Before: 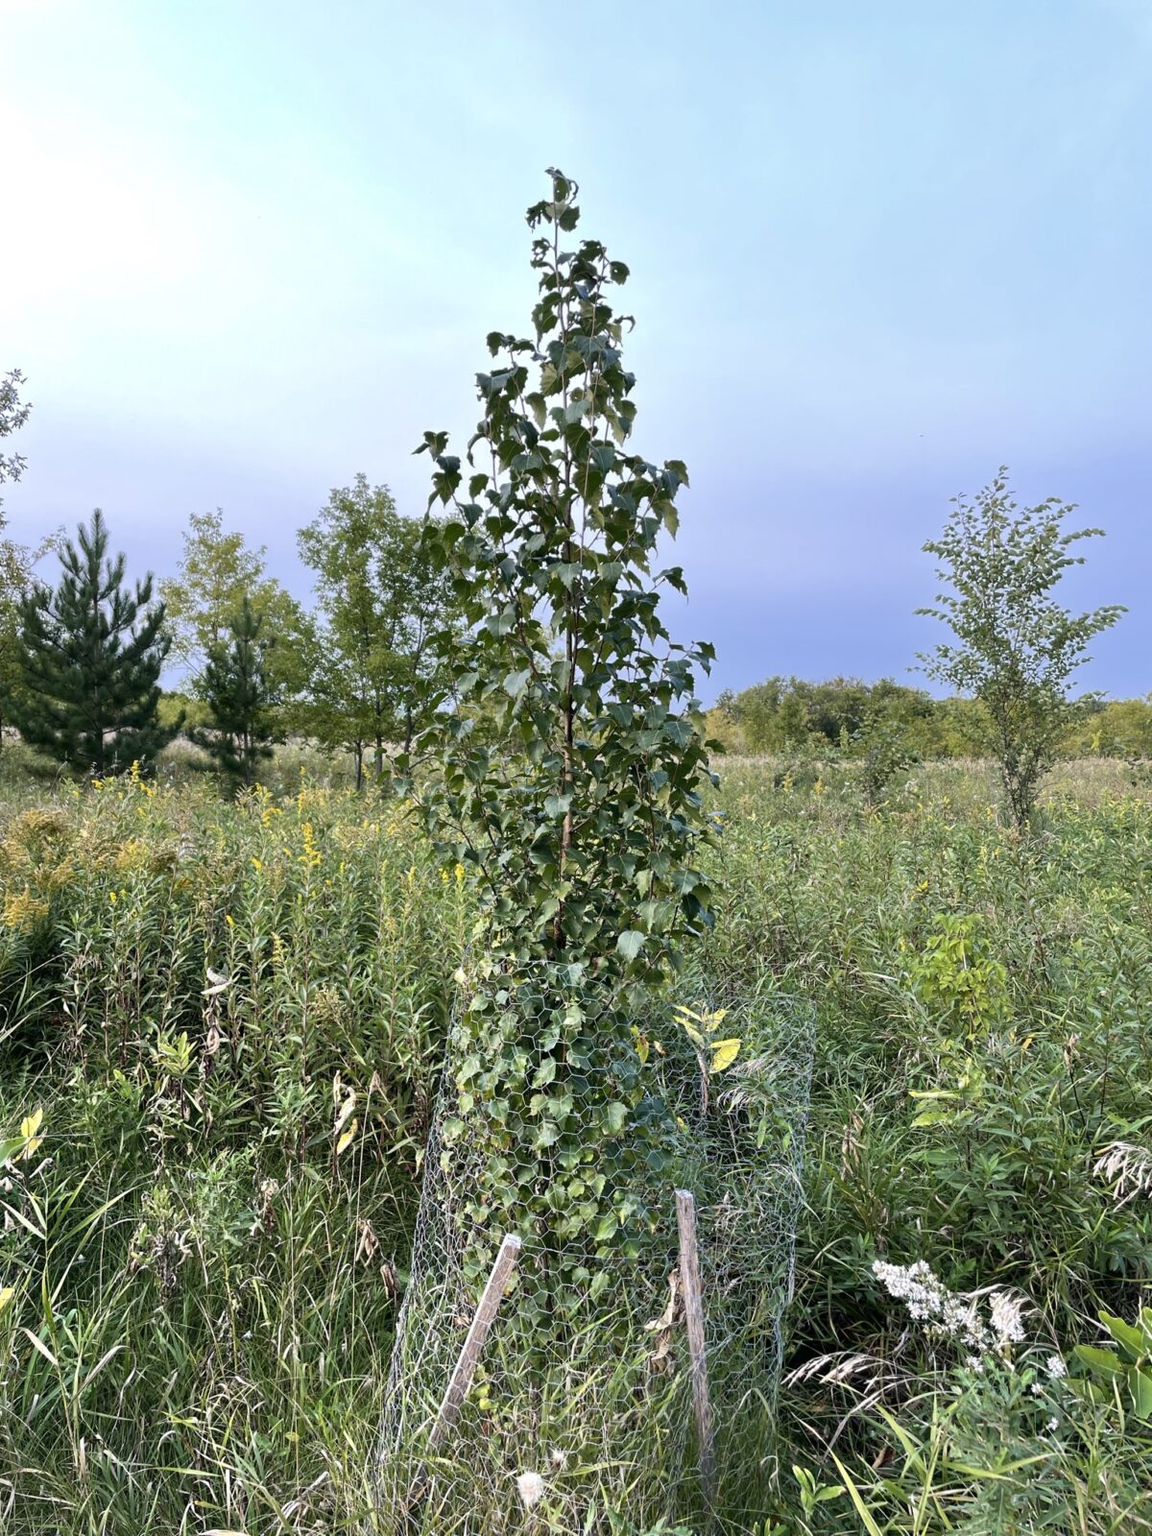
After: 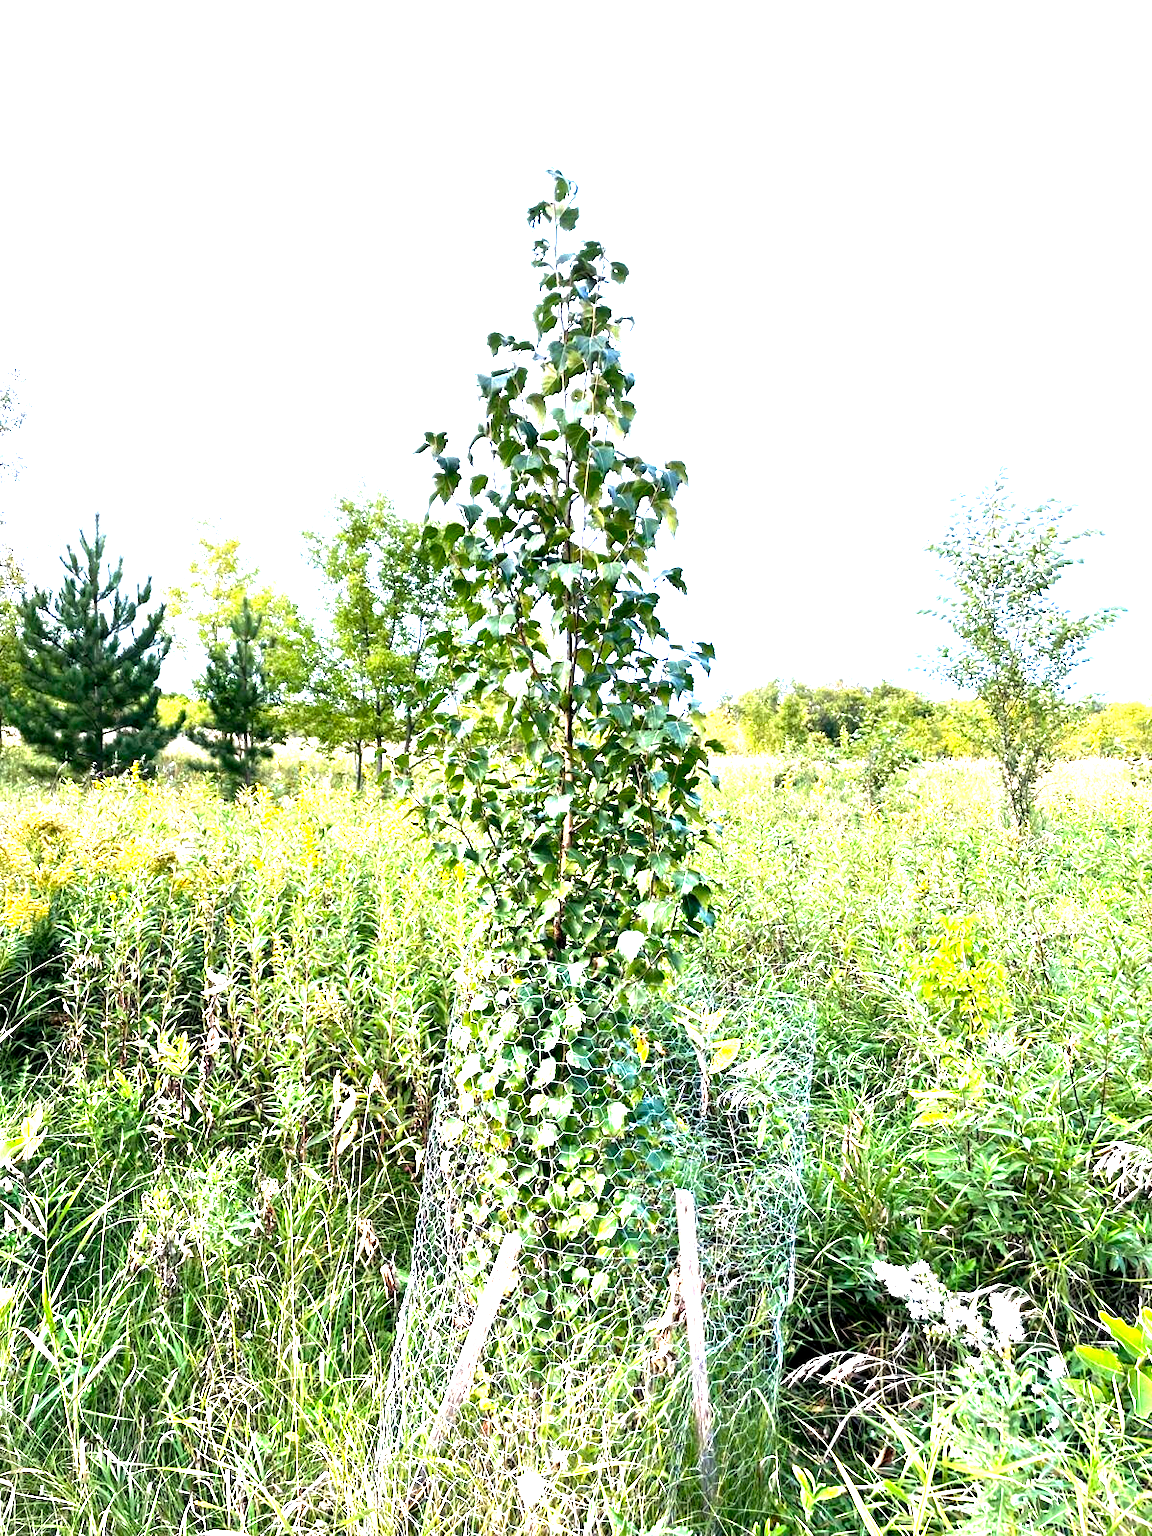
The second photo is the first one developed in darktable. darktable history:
color balance: lift [0.991, 1, 1, 1], gamma [0.996, 1, 1, 1], input saturation 98.52%, contrast 20.34%, output saturation 103.72%
exposure: black level correction 0, exposure 1.75 EV, compensate exposure bias true, compensate highlight preservation false
